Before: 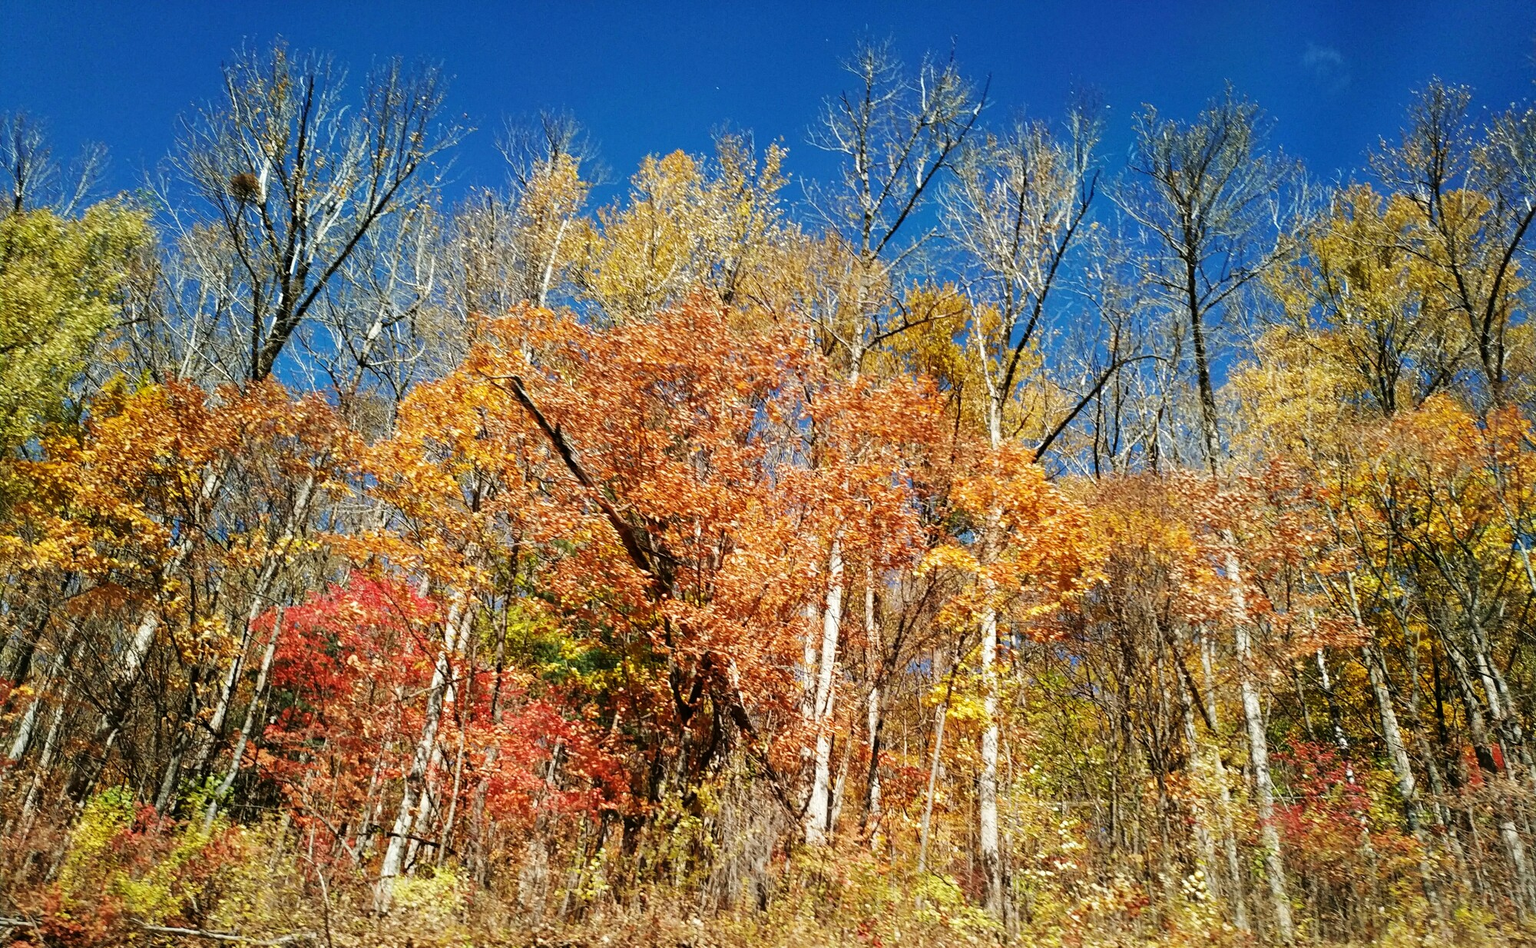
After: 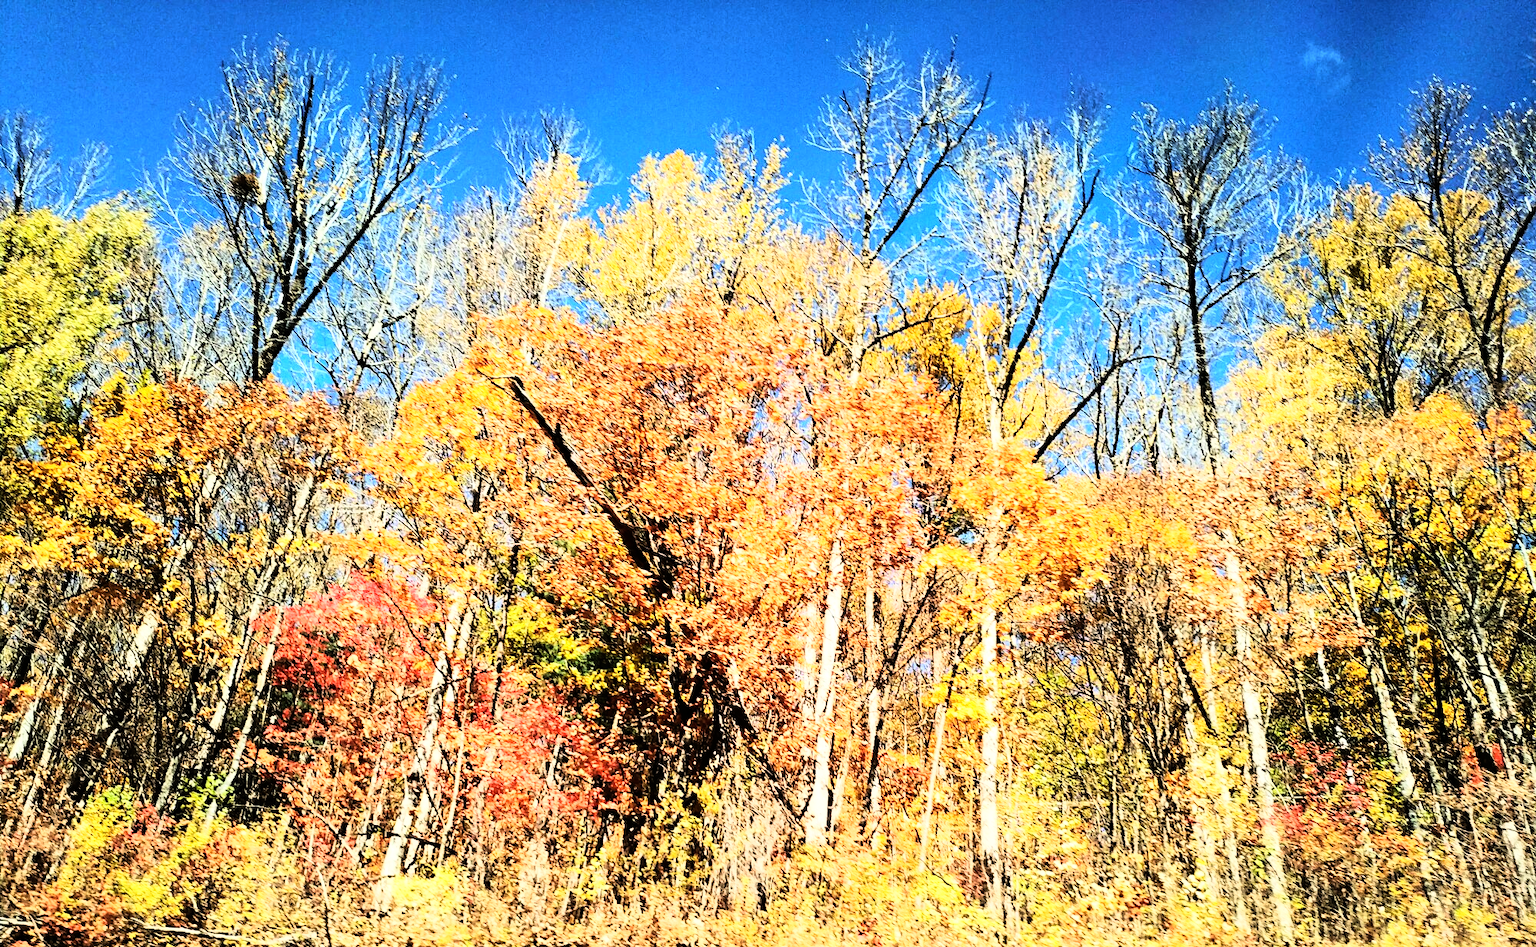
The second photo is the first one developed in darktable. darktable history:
tone equalizer: -8 EV -0.417 EV, -7 EV -0.389 EV, -6 EV -0.333 EV, -5 EV -0.222 EV, -3 EV 0.222 EV, -2 EV 0.333 EV, -1 EV 0.389 EV, +0 EV 0.417 EV, edges refinement/feathering 500, mask exposure compensation -1.57 EV, preserve details no
rgb curve: curves: ch0 [(0, 0) (0.21, 0.15) (0.24, 0.21) (0.5, 0.75) (0.75, 0.96) (0.89, 0.99) (1, 1)]; ch1 [(0, 0.02) (0.21, 0.13) (0.25, 0.2) (0.5, 0.67) (0.75, 0.9) (0.89, 0.97) (1, 1)]; ch2 [(0, 0.02) (0.21, 0.13) (0.25, 0.2) (0.5, 0.67) (0.75, 0.9) (0.89, 0.97) (1, 1)], compensate middle gray true
exposure: compensate highlight preservation false
